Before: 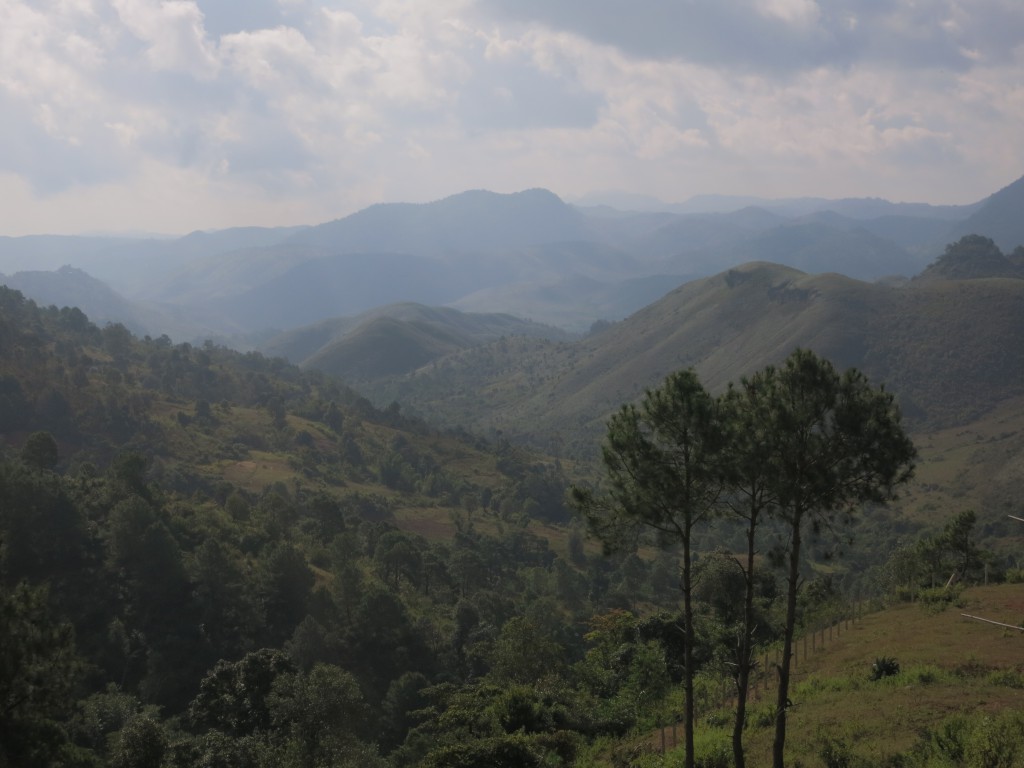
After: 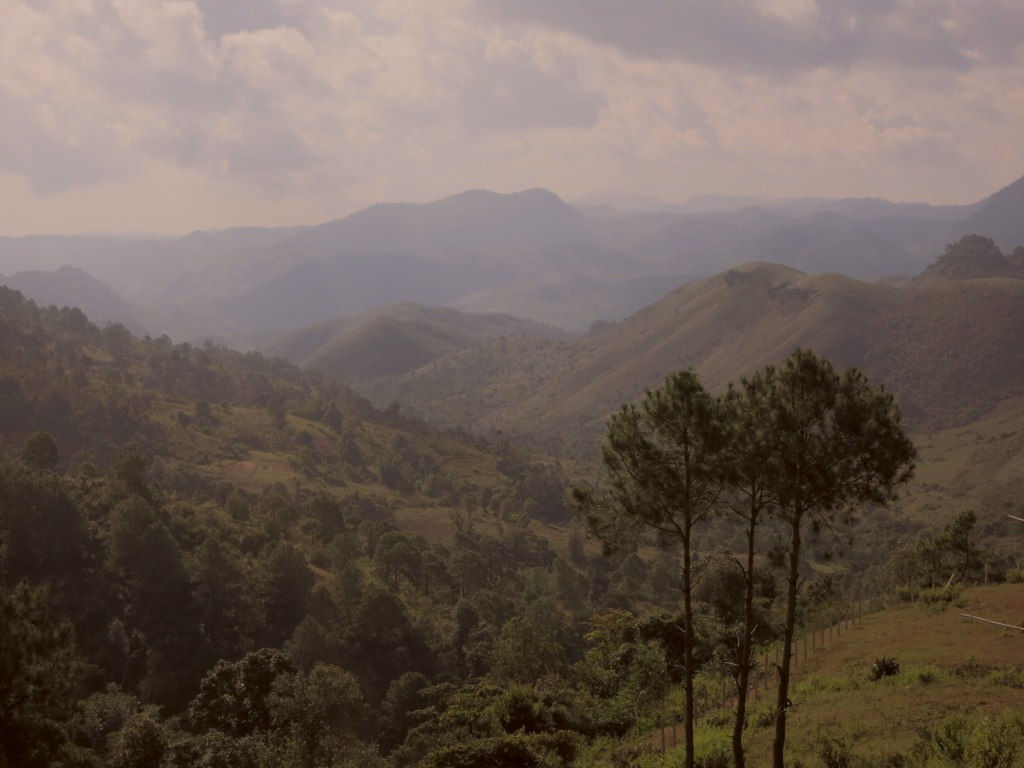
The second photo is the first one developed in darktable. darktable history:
color correction: highlights a* 6.27, highlights b* 8.19, shadows a* 5.94, shadows b* 7.23, saturation 0.9
filmic rgb: middle gray luminance 18.42%, black relative exposure -10.5 EV, white relative exposure 3.4 EV, threshold 6 EV, target black luminance 0%, hardness 6.03, latitude 99%, contrast 0.847, shadows ↔ highlights balance 0.505%, add noise in highlights 0, preserve chrominance max RGB, color science v3 (2019), use custom middle-gray values true, iterations of high-quality reconstruction 0, contrast in highlights soft, enable highlight reconstruction true
